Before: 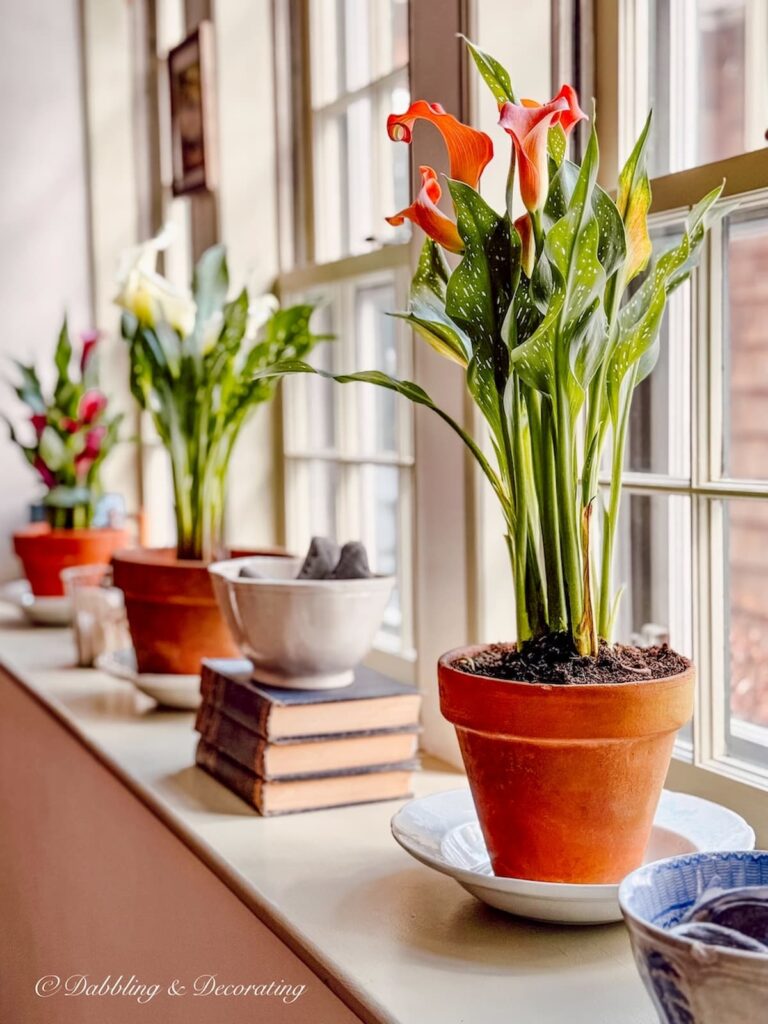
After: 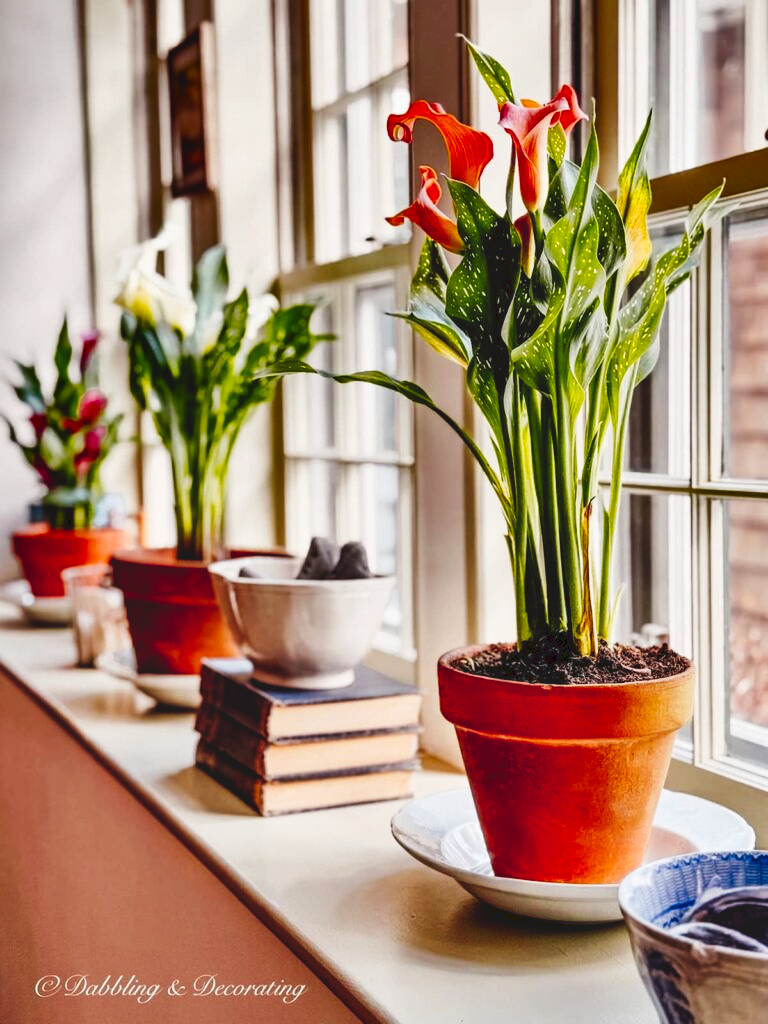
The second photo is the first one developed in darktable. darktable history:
tone curve: curves: ch0 [(0, 0) (0.003, 0.103) (0.011, 0.103) (0.025, 0.105) (0.044, 0.108) (0.069, 0.108) (0.1, 0.111) (0.136, 0.121) (0.177, 0.145) (0.224, 0.174) (0.277, 0.223) (0.335, 0.289) (0.399, 0.374) (0.468, 0.47) (0.543, 0.579) (0.623, 0.687) (0.709, 0.787) (0.801, 0.879) (0.898, 0.942) (1, 1)], preserve colors none
shadows and highlights: radius 108.52, shadows 44.07, highlights -67.8, low approximation 0.01, soften with gaussian
